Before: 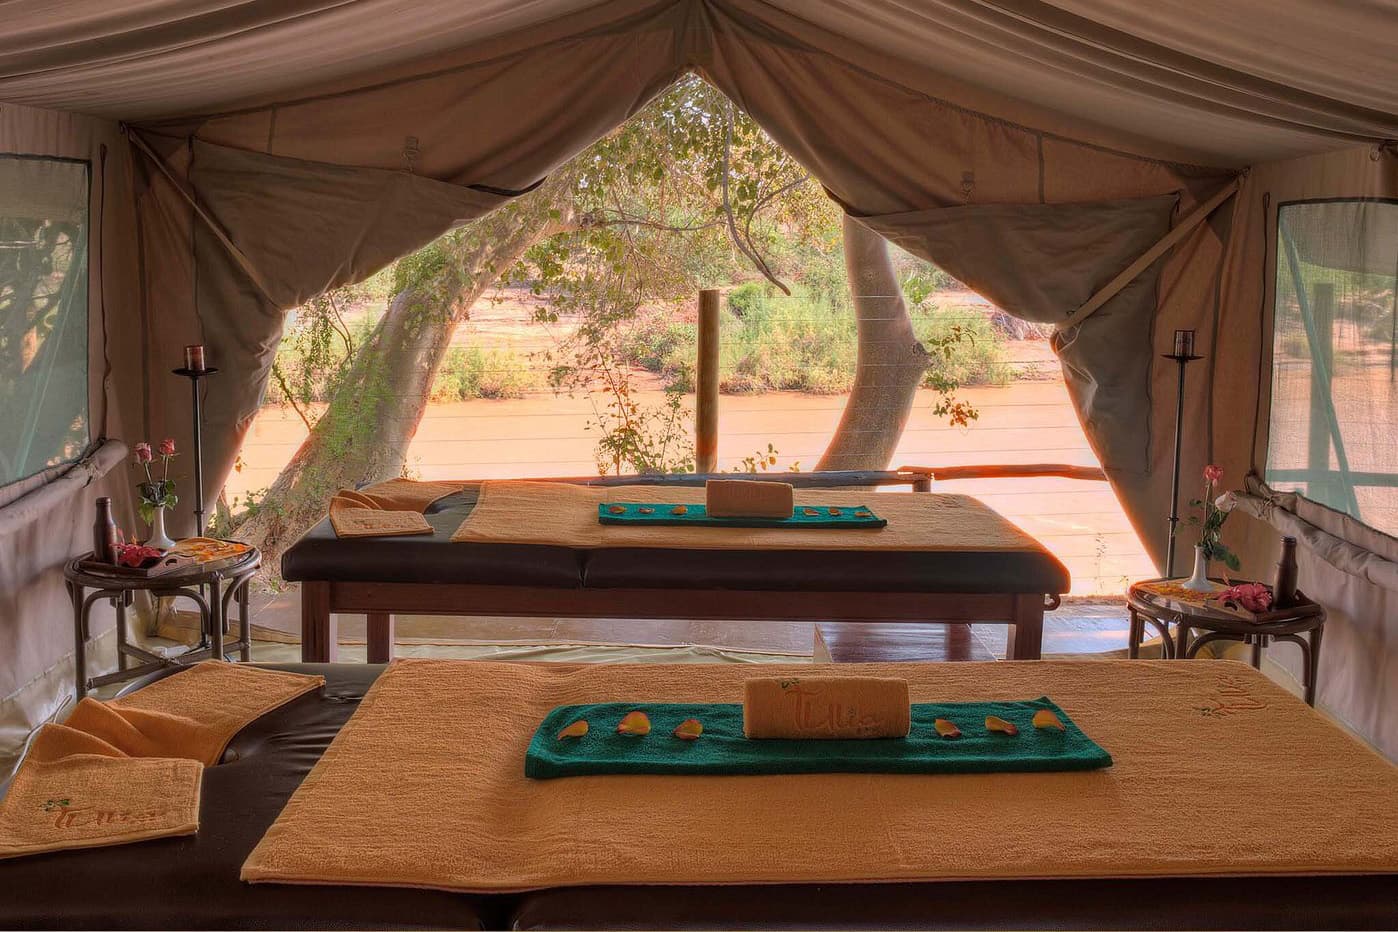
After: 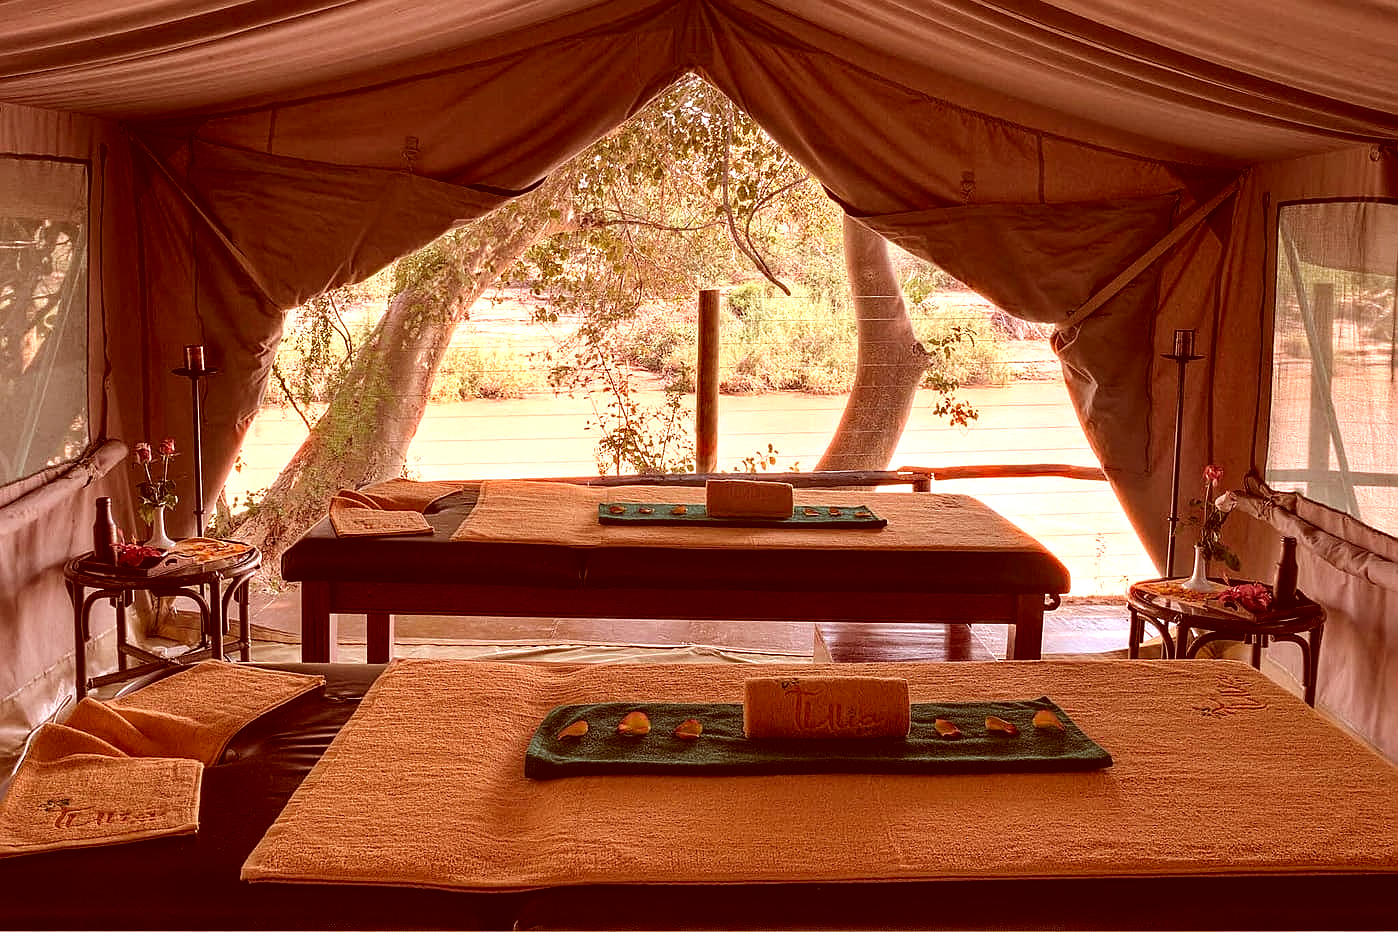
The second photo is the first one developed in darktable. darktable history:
color correction: highlights a* 9.55, highlights b* 8.73, shadows a* 39.6, shadows b* 39.56, saturation 0.768
sharpen: on, module defaults
tone equalizer: -8 EV -0.788 EV, -7 EV -0.72 EV, -6 EV -0.601 EV, -5 EV -0.378 EV, -3 EV 0.387 EV, -2 EV 0.6 EV, -1 EV 0.701 EV, +0 EV 0.737 EV, edges refinement/feathering 500, mask exposure compensation -1.24 EV, preserve details no
